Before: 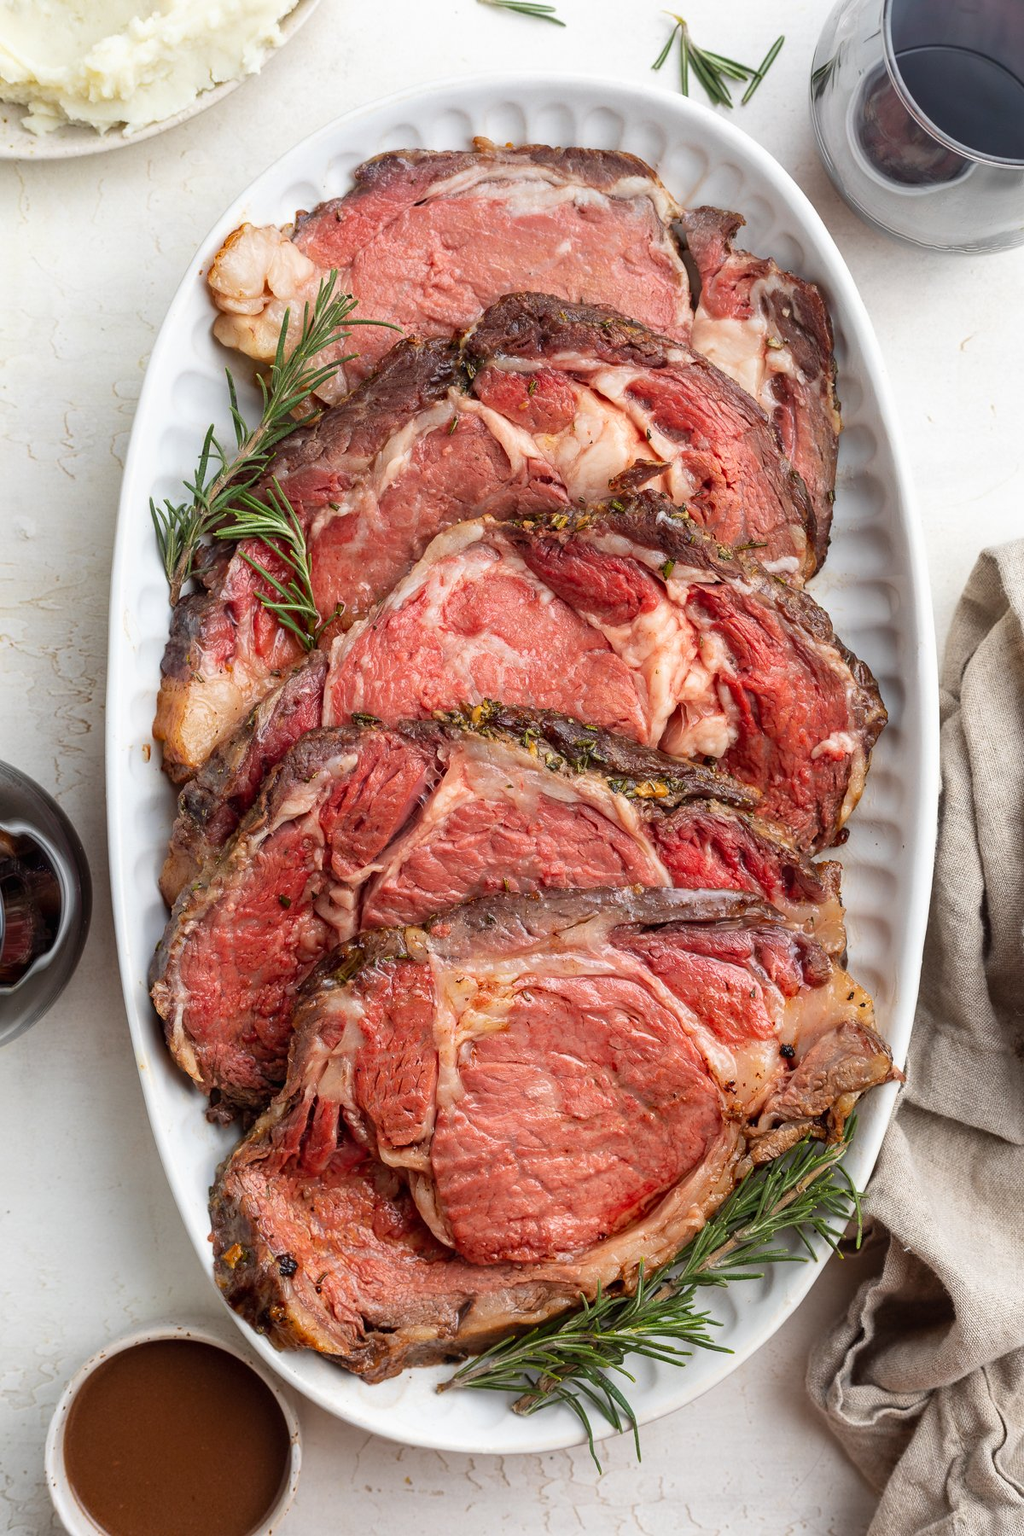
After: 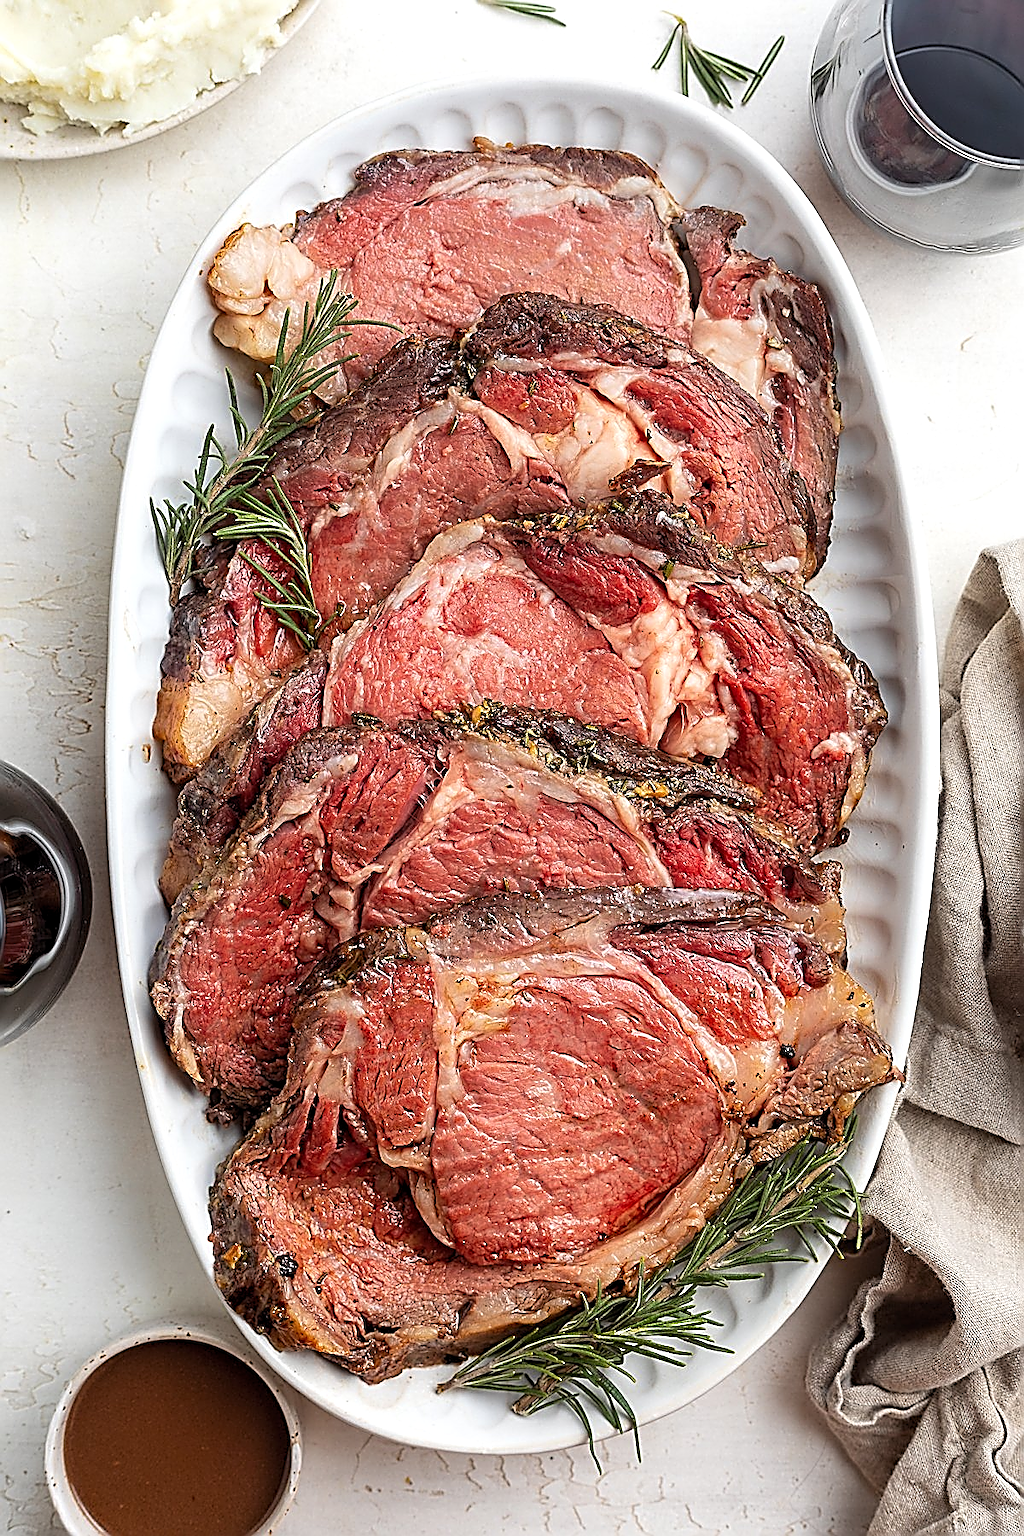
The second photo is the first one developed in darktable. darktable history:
levels: levels [0.016, 0.492, 0.969]
sharpen: amount 2
